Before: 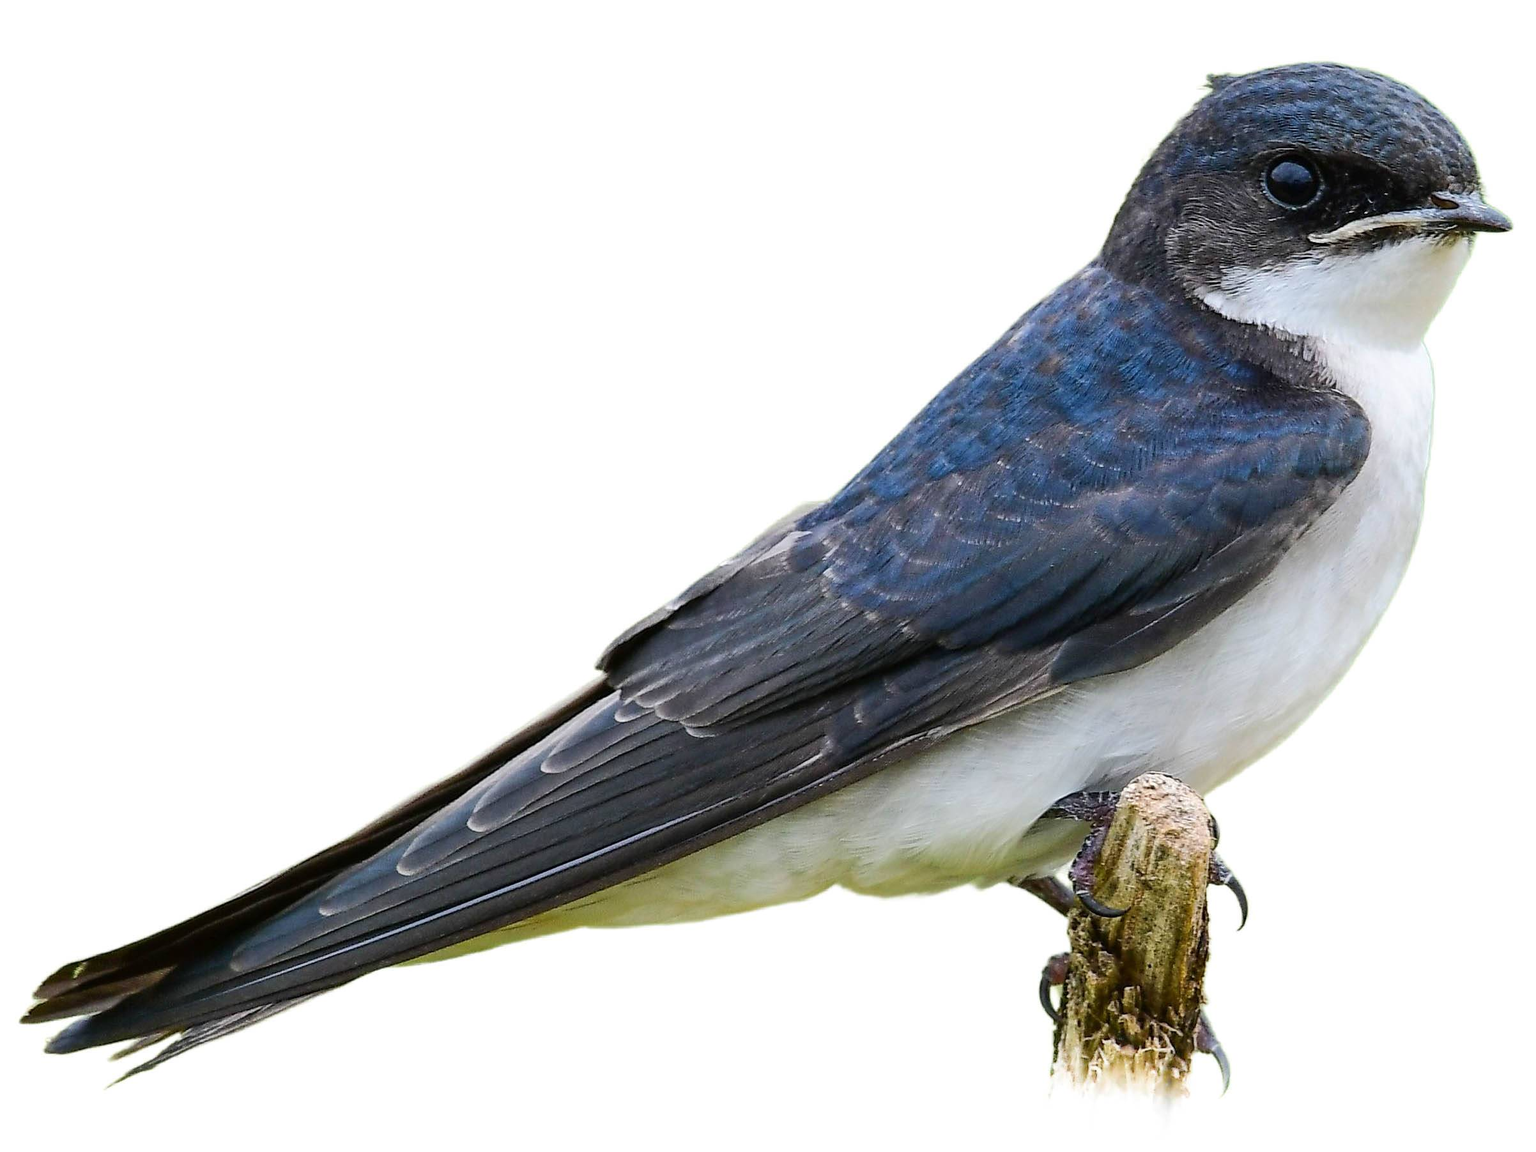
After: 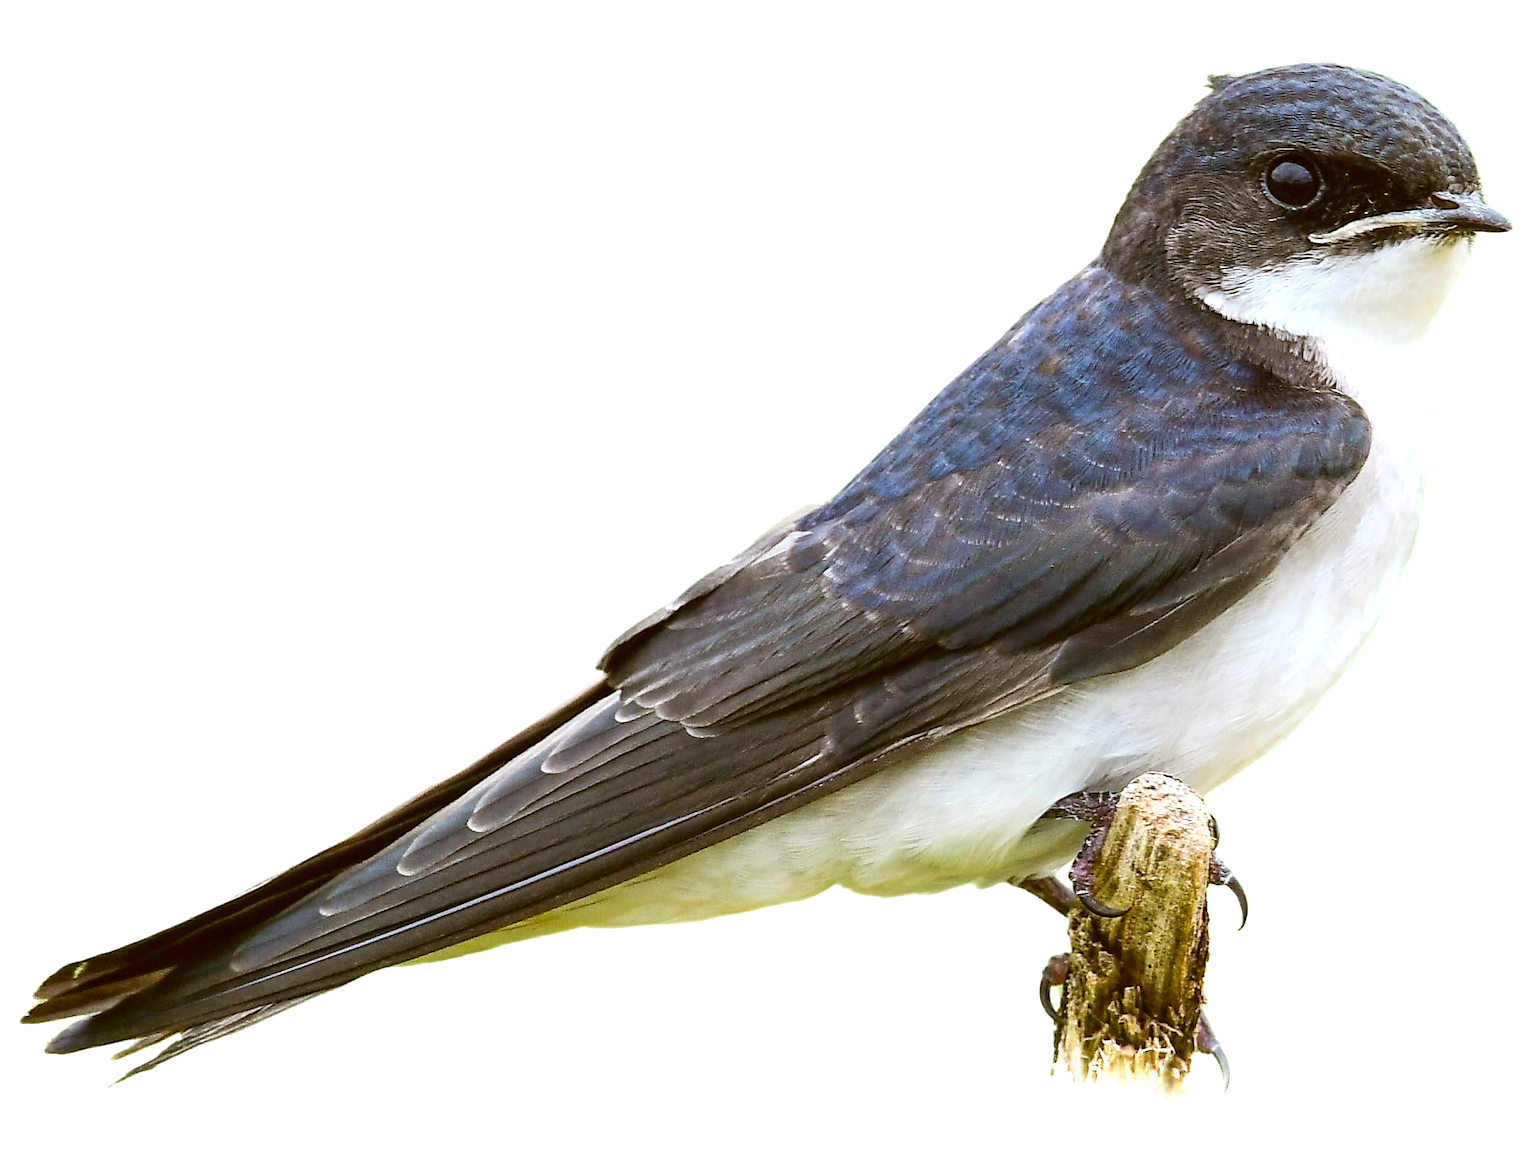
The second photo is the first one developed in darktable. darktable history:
color correction: highlights a* -0.482, highlights b* 0.161, shadows a* 4.66, shadows b* 20.72
exposure: exposure 0.556 EV, compensate highlight preservation false
